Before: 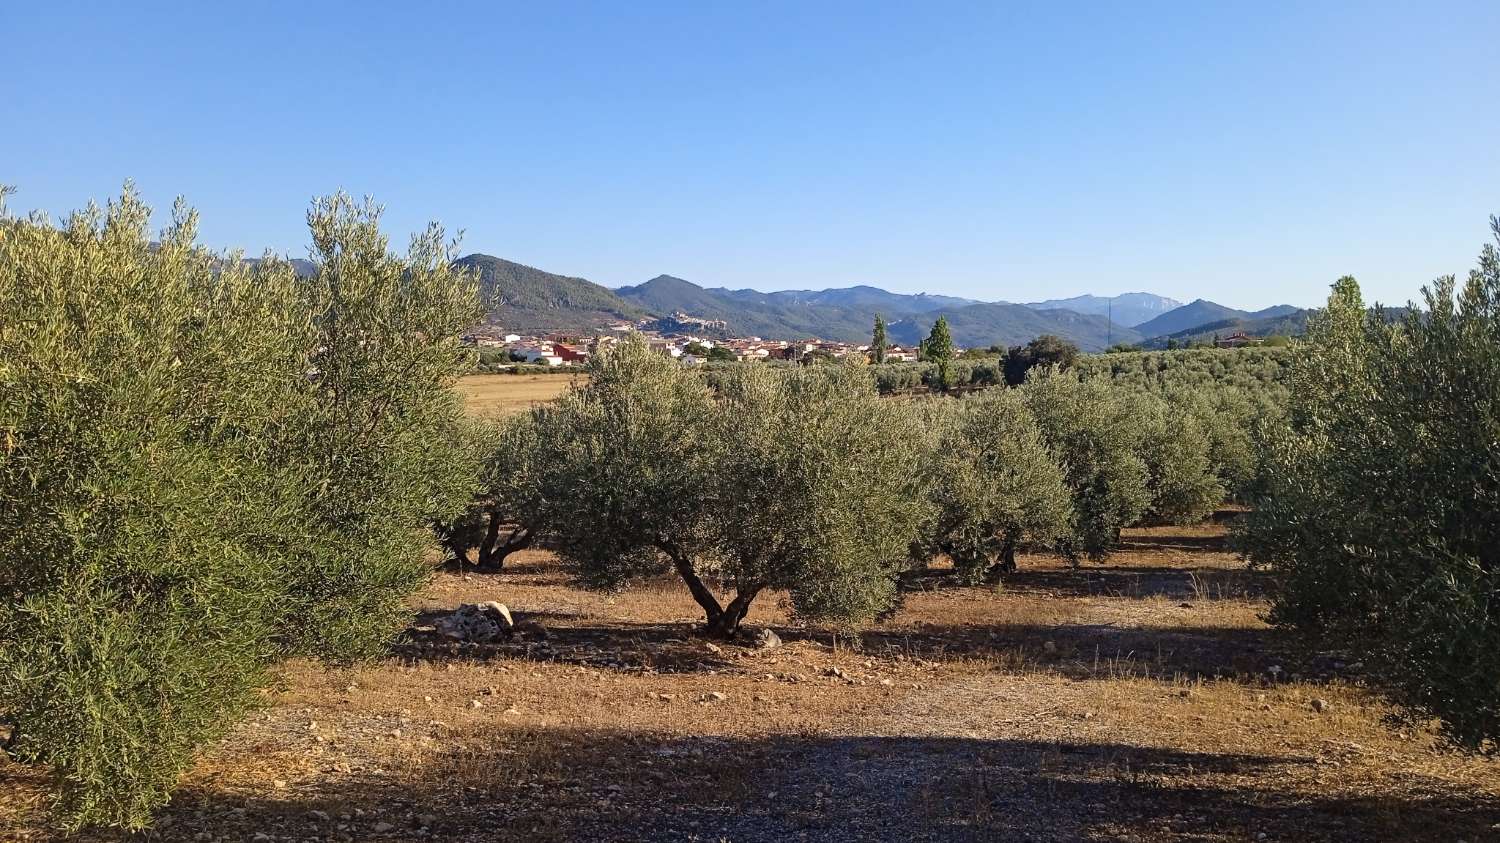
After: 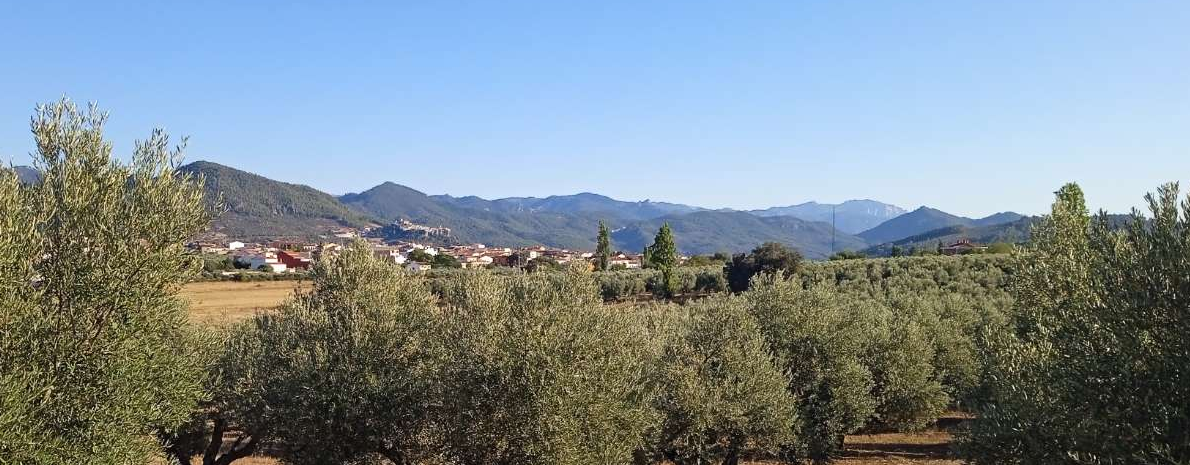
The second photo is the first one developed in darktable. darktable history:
crop: left 18.404%, top 11.1%, right 2.241%, bottom 33.499%
